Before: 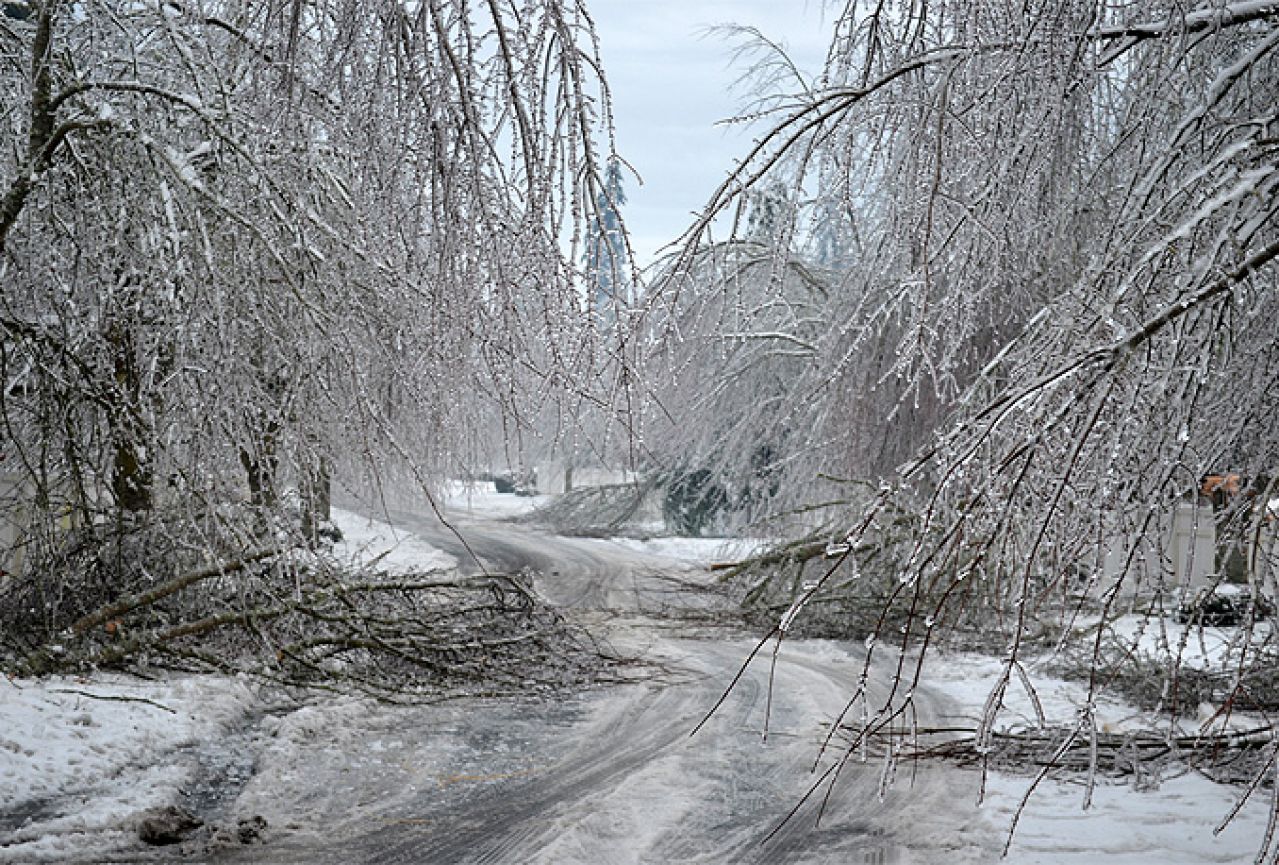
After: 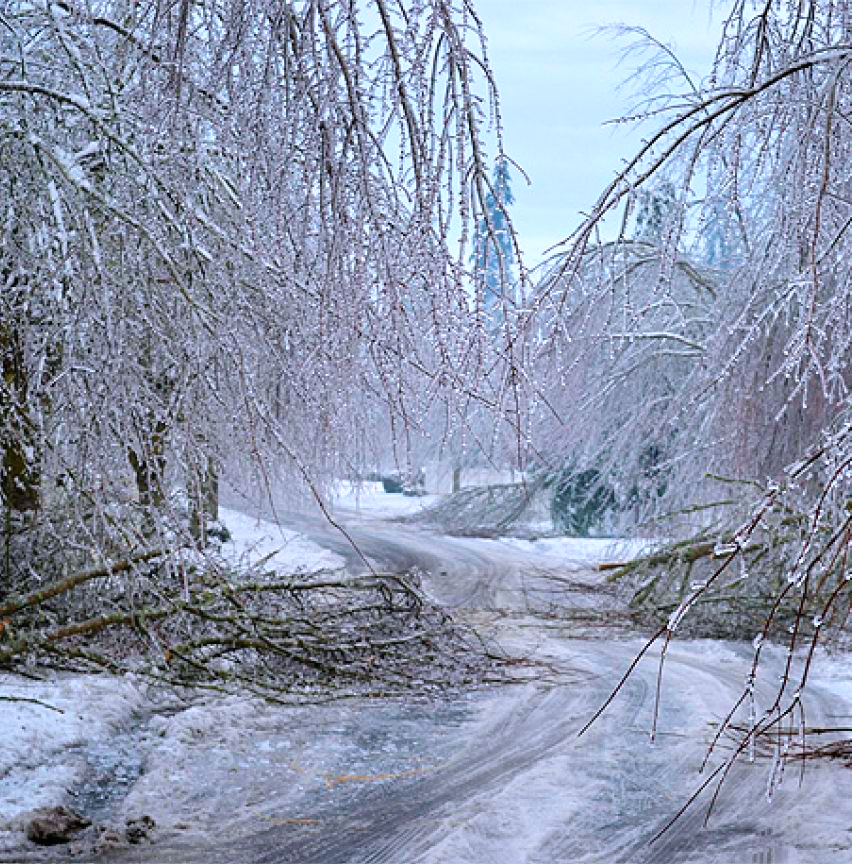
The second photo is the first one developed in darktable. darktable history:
velvia: on, module defaults
color calibration: illuminant as shot in camera, x 0.358, y 0.373, temperature 4628.91 K
crop and rotate: left 8.786%, right 24.548%
contrast brightness saturation: contrast 0.07, brightness 0.08, saturation 0.18
white balance: red 1, blue 1
color balance rgb: perceptual saturation grading › global saturation 25%, global vibrance 20%
